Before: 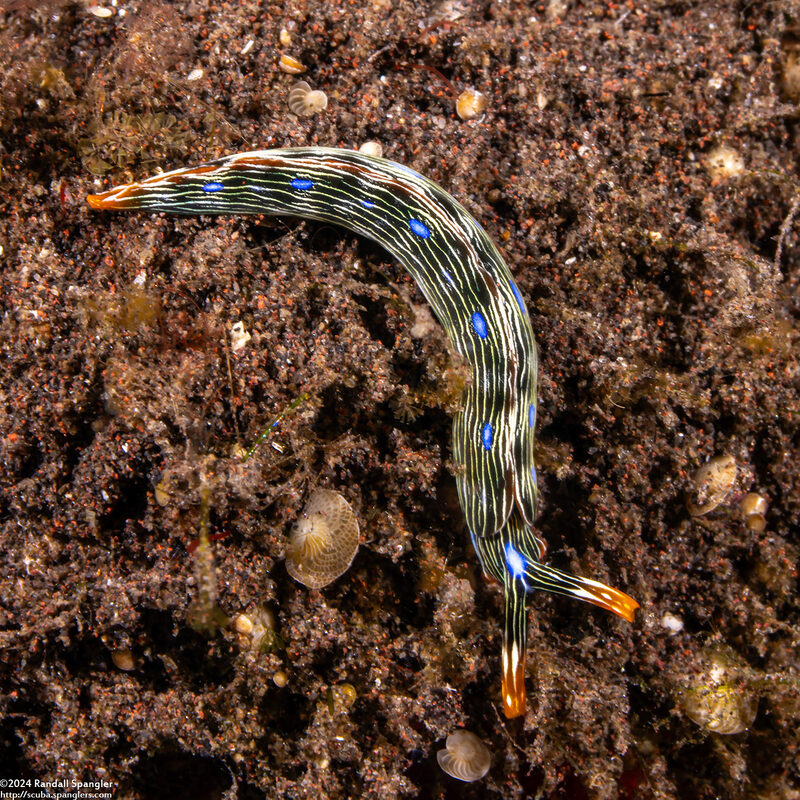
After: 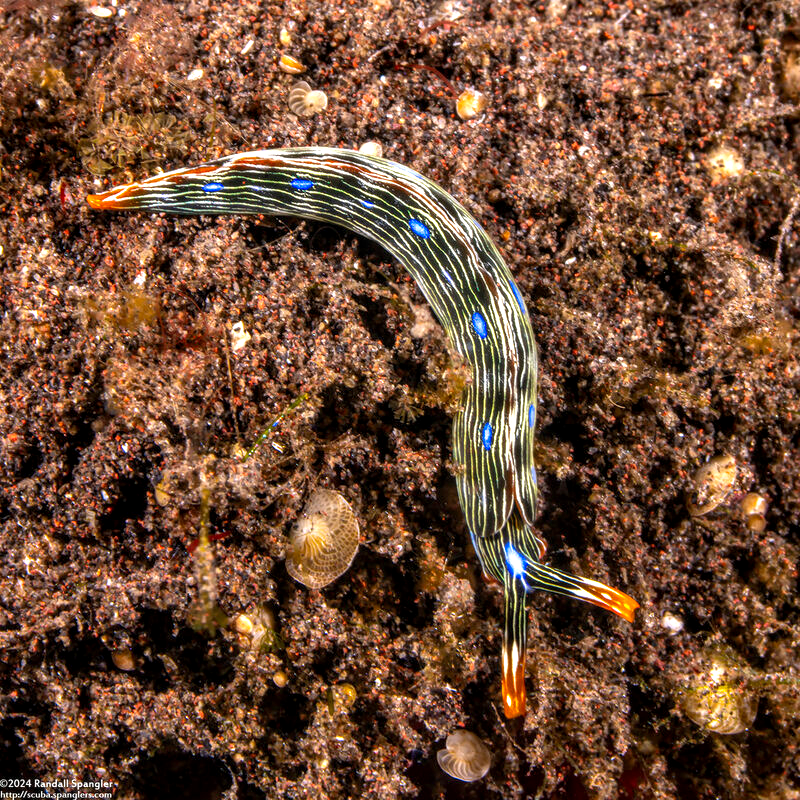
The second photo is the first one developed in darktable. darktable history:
local contrast: detail 130%
exposure: black level correction 0, exposure 0.499 EV, compensate exposure bias true, compensate highlight preservation false
contrast brightness saturation: contrast 0.038, saturation 0.157
